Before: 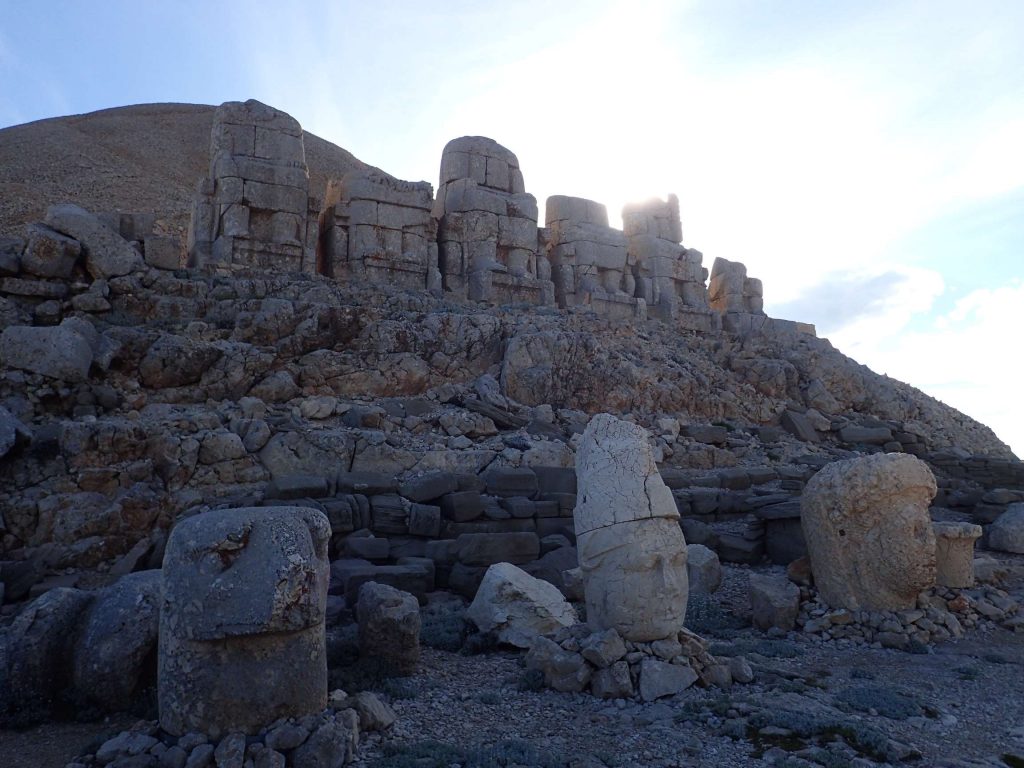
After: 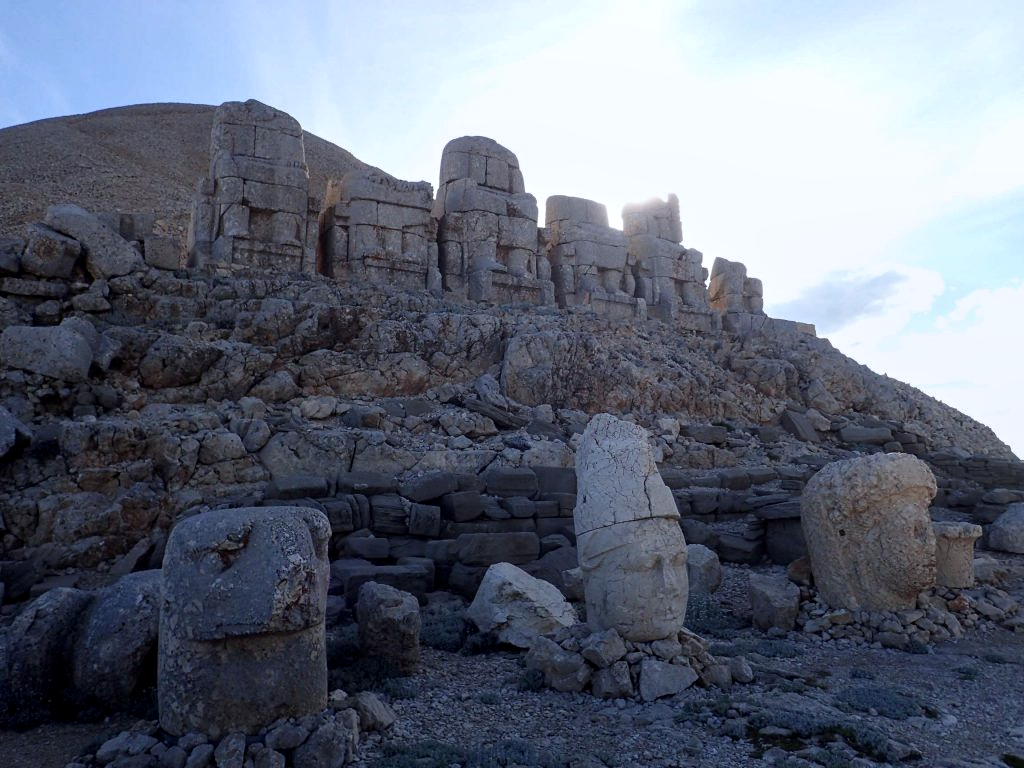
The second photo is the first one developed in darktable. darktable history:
local contrast: on, module defaults
contrast brightness saturation: saturation -0.05
white balance: red 0.976, blue 1.04
